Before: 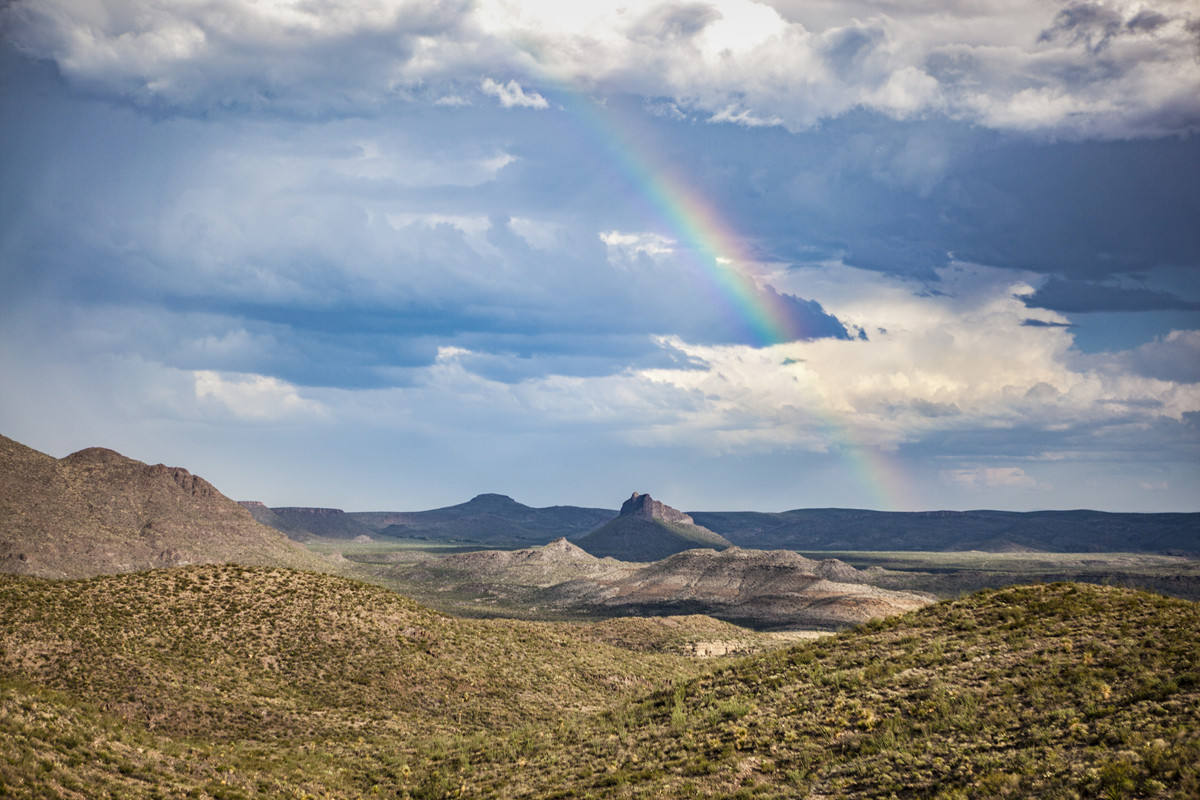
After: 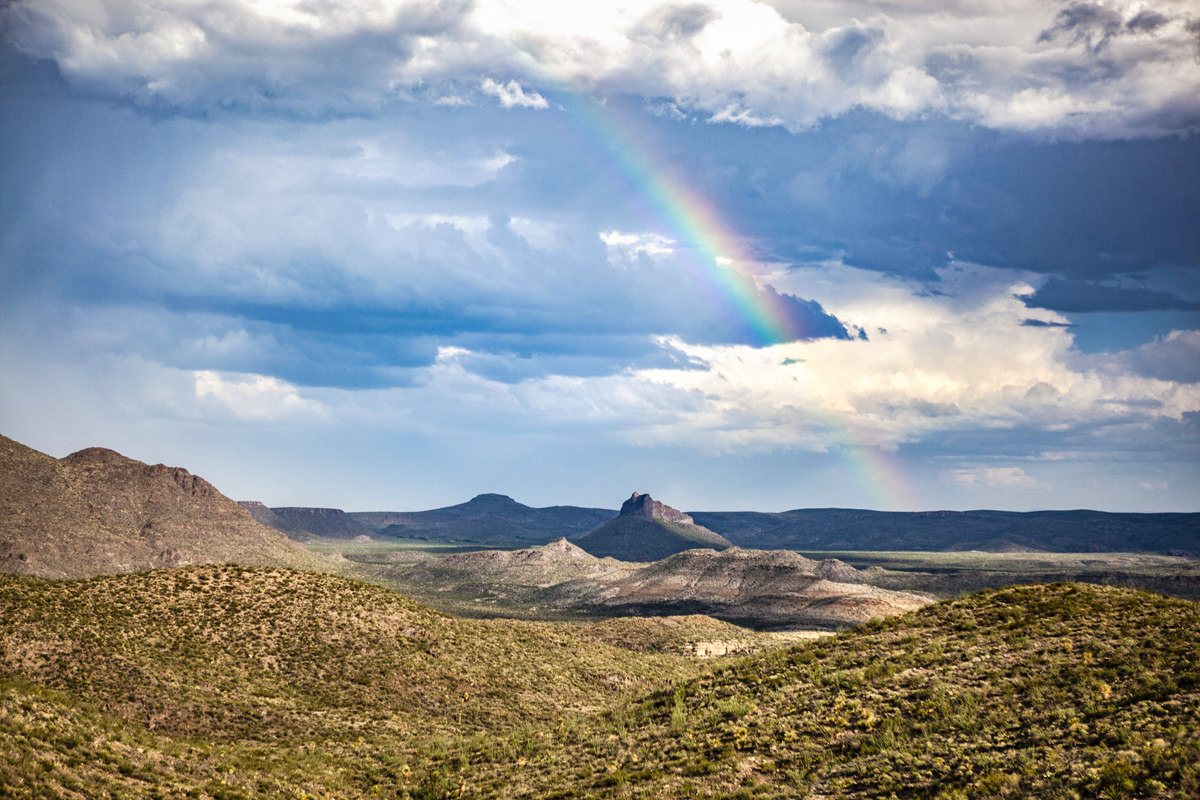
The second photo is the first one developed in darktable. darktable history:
tone curve: curves: ch0 [(0, 0) (0.003, 0.002) (0.011, 0.006) (0.025, 0.014) (0.044, 0.025) (0.069, 0.039) (0.1, 0.056) (0.136, 0.086) (0.177, 0.129) (0.224, 0.183) (0.277, 0.247) (0.335, 0.318) (0.399, 0.395) (0.468, 0.48) (0.543, 0.571) (0.623, 0.668) (0.709, 0.773) (0.801, 0.873) (0.898, 0.978) (1, 1)], preserve colors none
shadows and highlights: shadows 36.26, highlights -27.71, soften with gaussian
